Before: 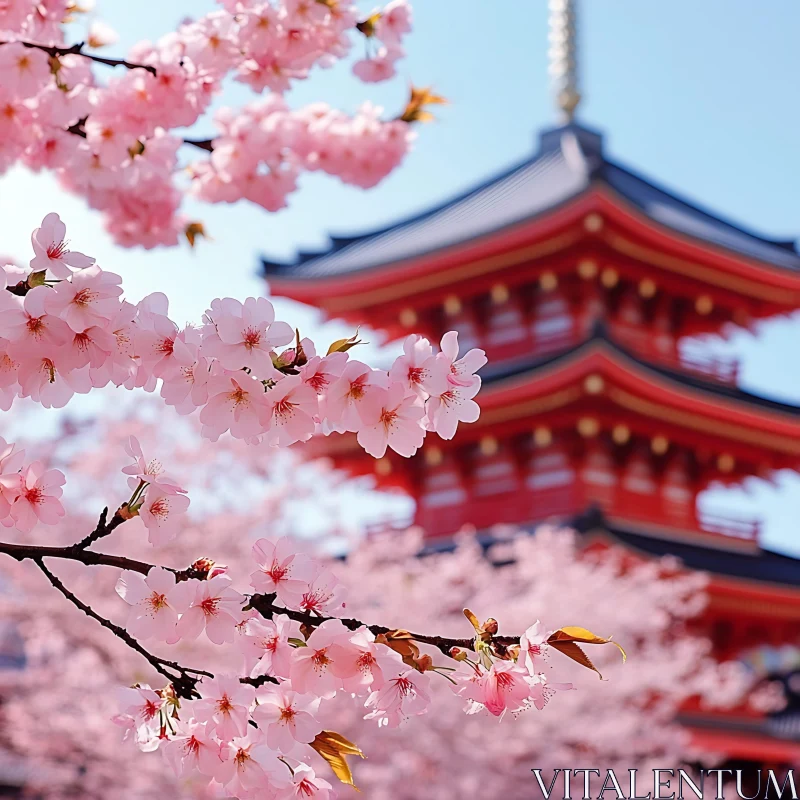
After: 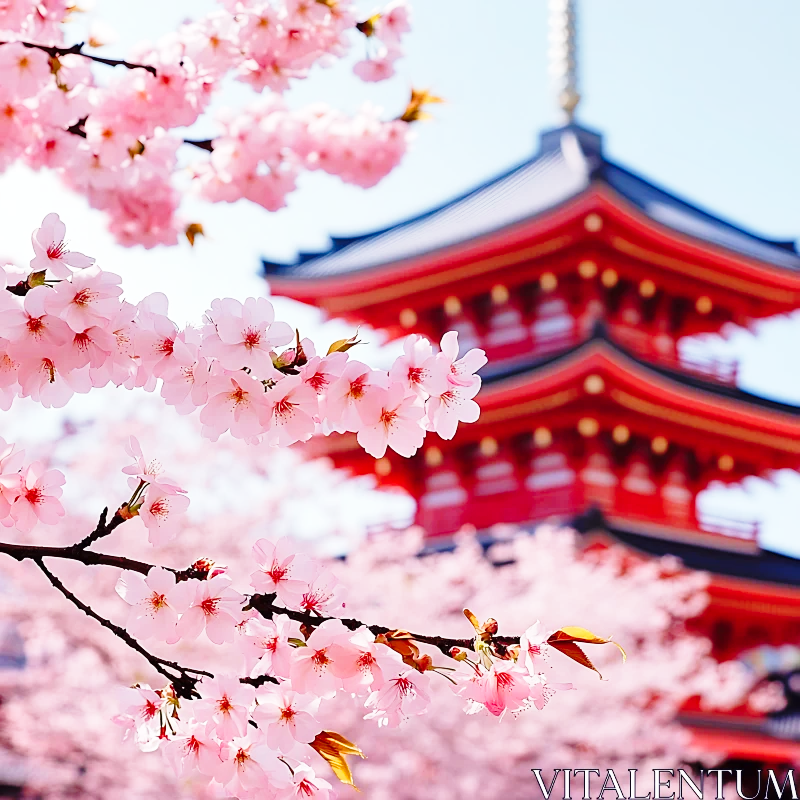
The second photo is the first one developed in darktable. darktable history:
shadows and highlights: shadows 36.27, highlights -26.67, highlights color adjustment 46.38%, soften with gaussian
base curve: curves: ch0 [(0, 0) (0.028, 0.03) (0.121, 0.232) (0.46, 0.748) (0.859, 0.968) (1, 1)], preserve colors none
